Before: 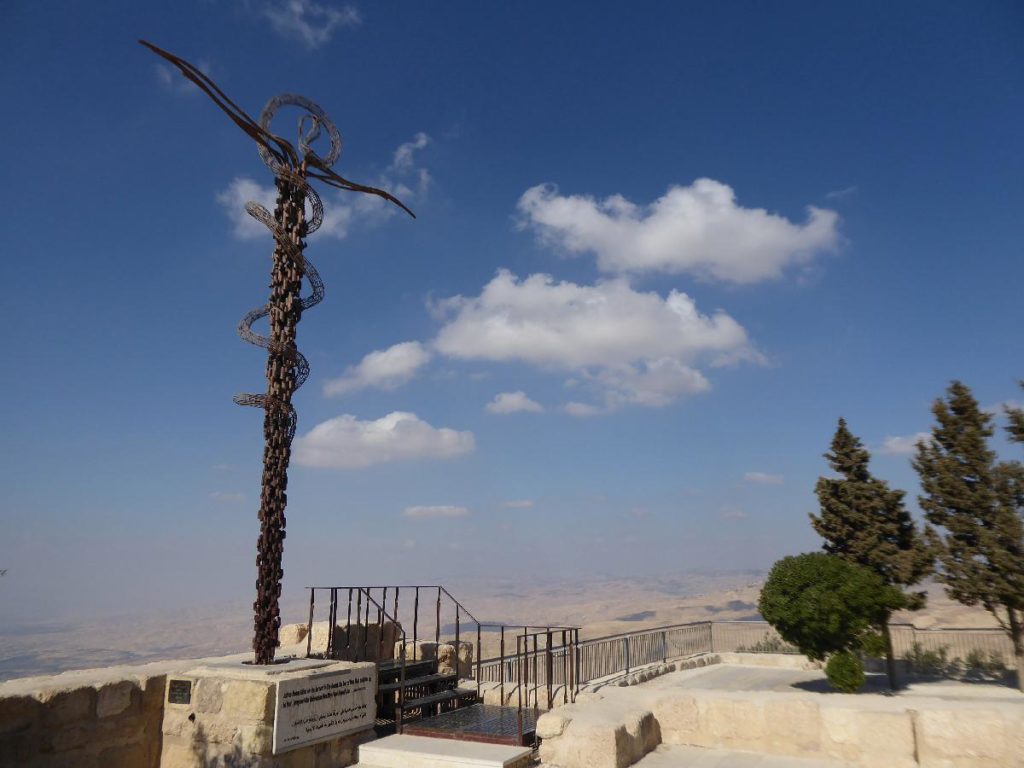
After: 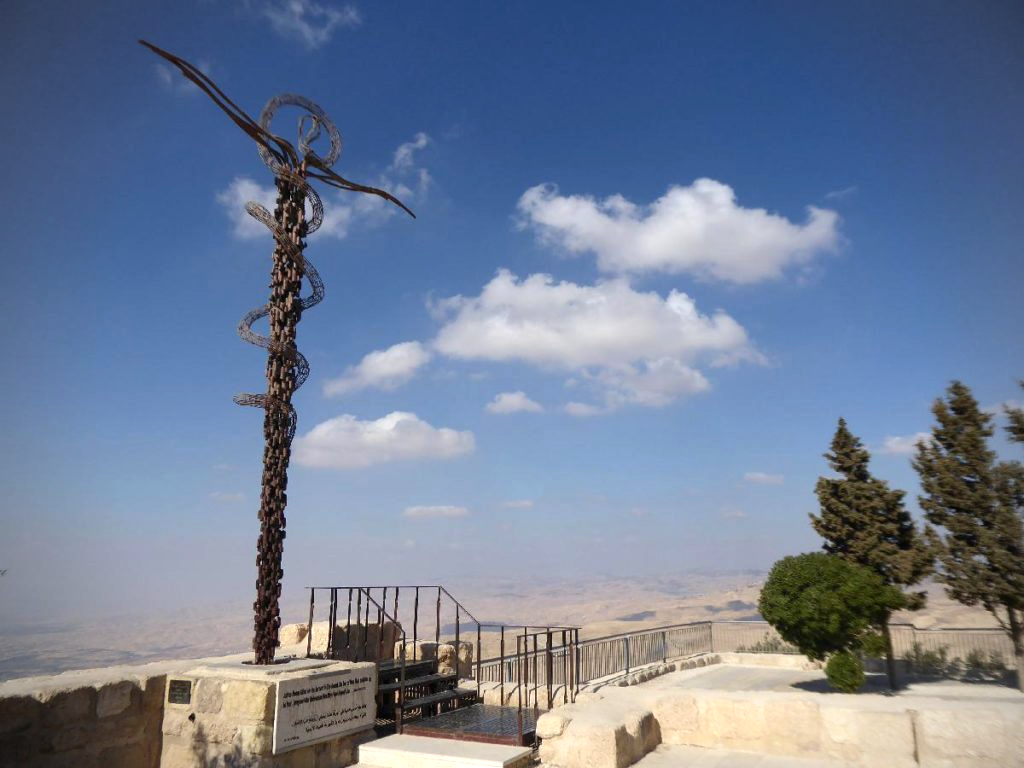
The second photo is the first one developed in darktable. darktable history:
exposure: black level correction 0.001, exposure 0.5 EV, compensate exposure bias true, compensate highlight preservation false
vignetting: fall-off radius 60.92%
